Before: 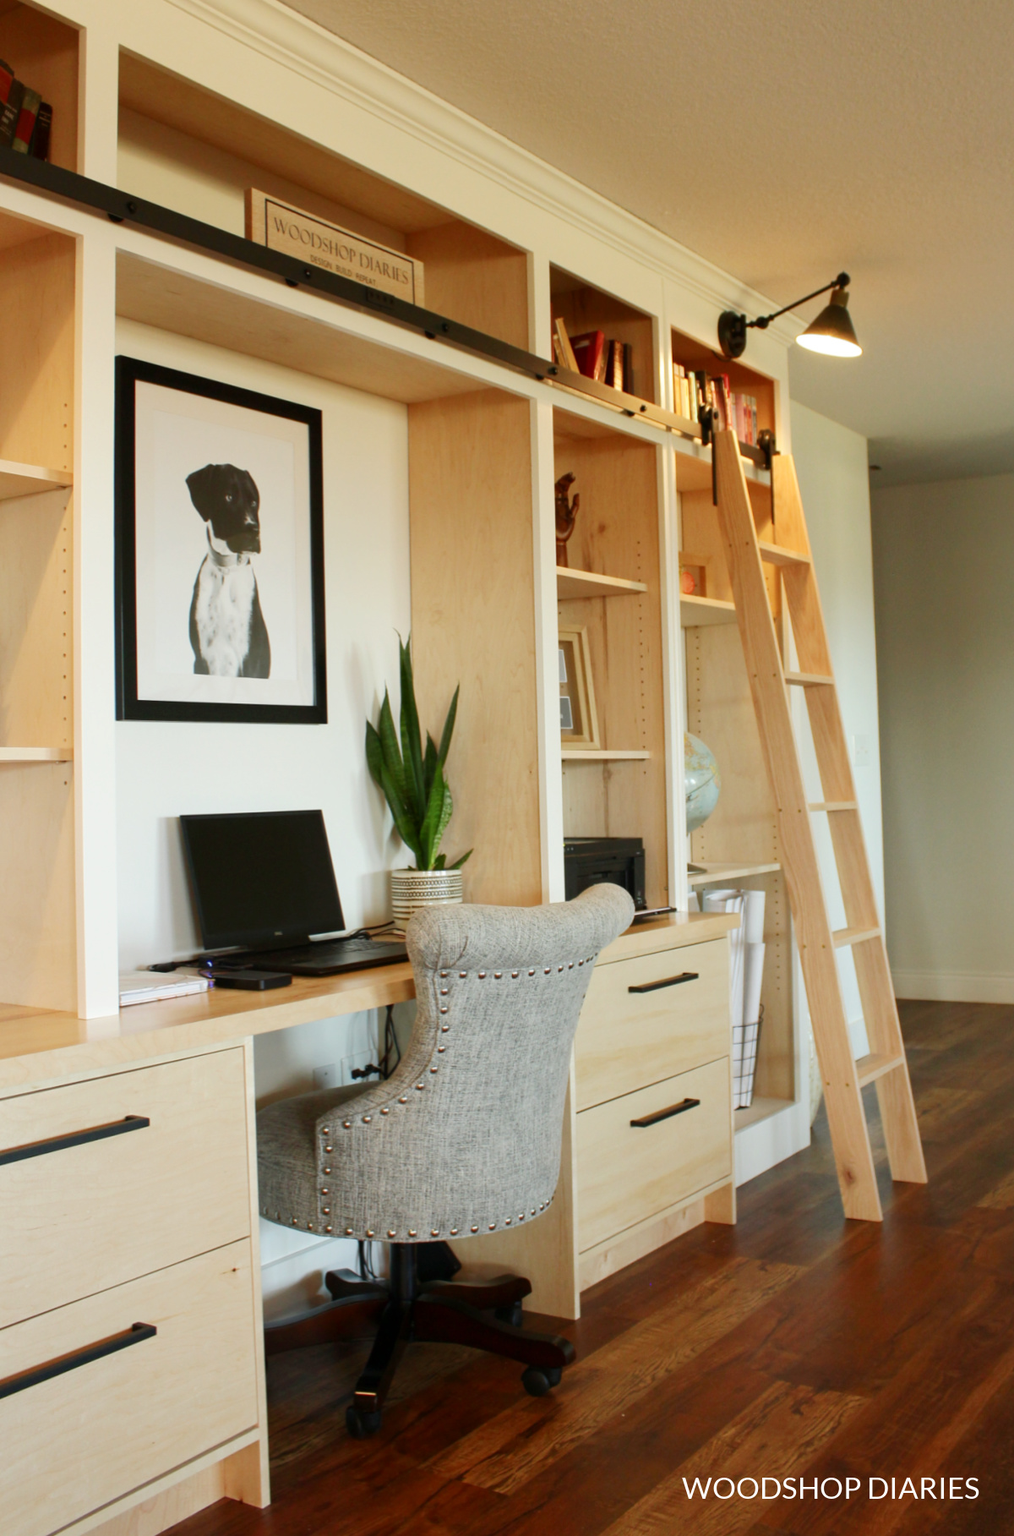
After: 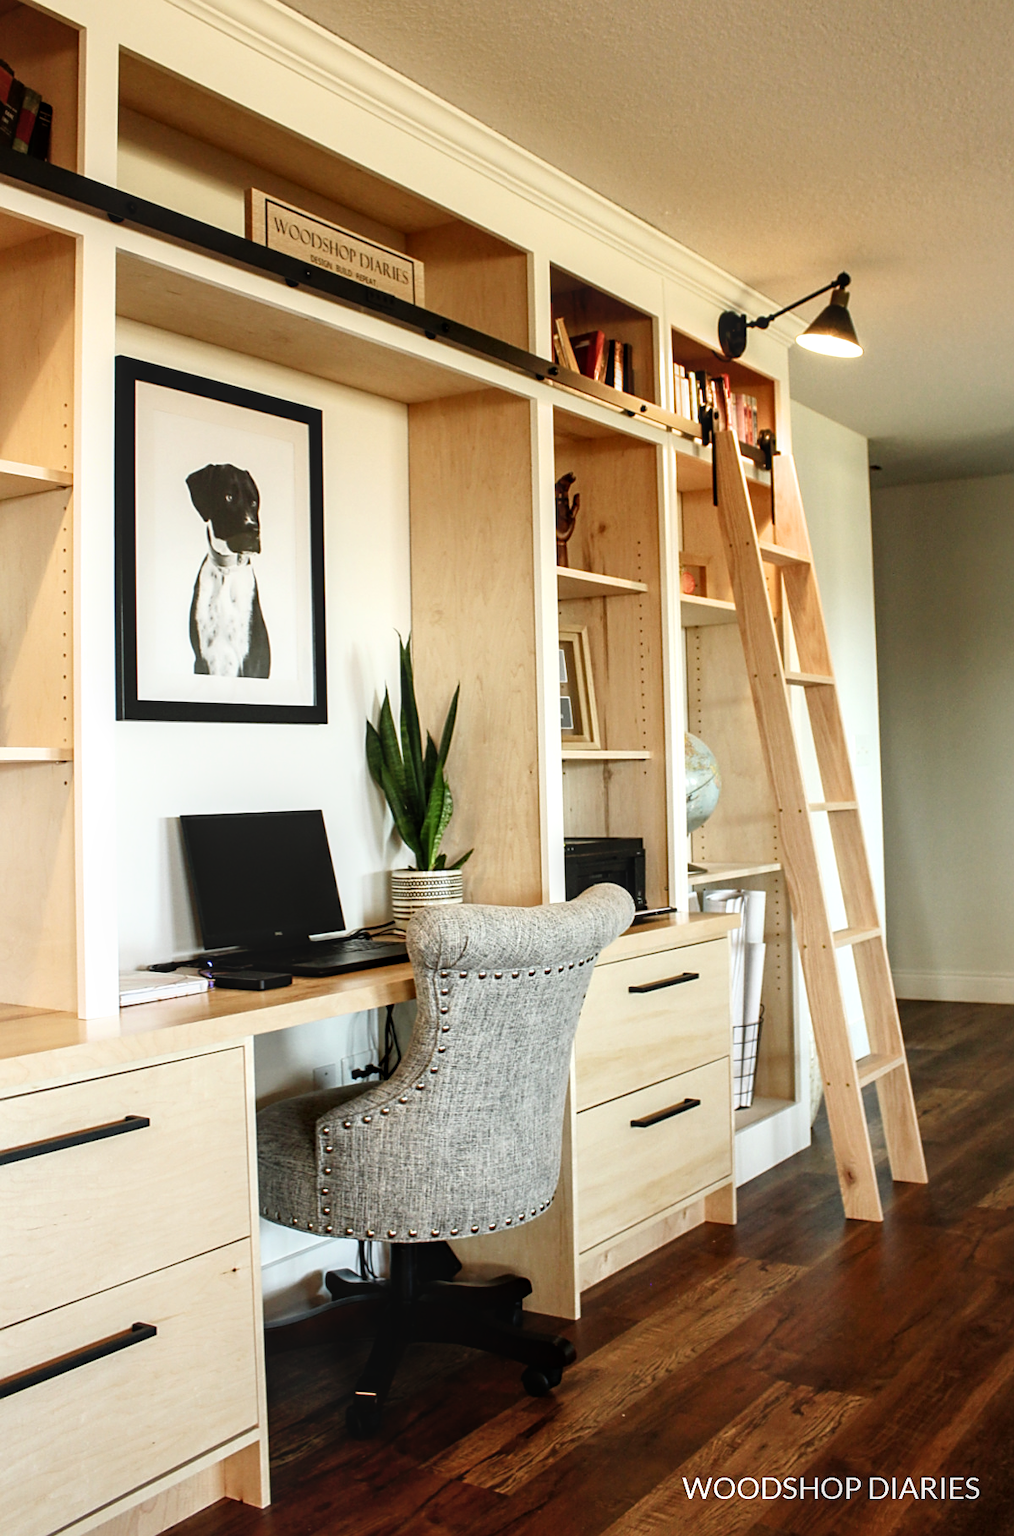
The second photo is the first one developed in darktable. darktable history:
filmic rgb: white relative exposure 2.2 EV, hardness 6.97
local contrast: on, module defaults
sharpen: on, module defaults
